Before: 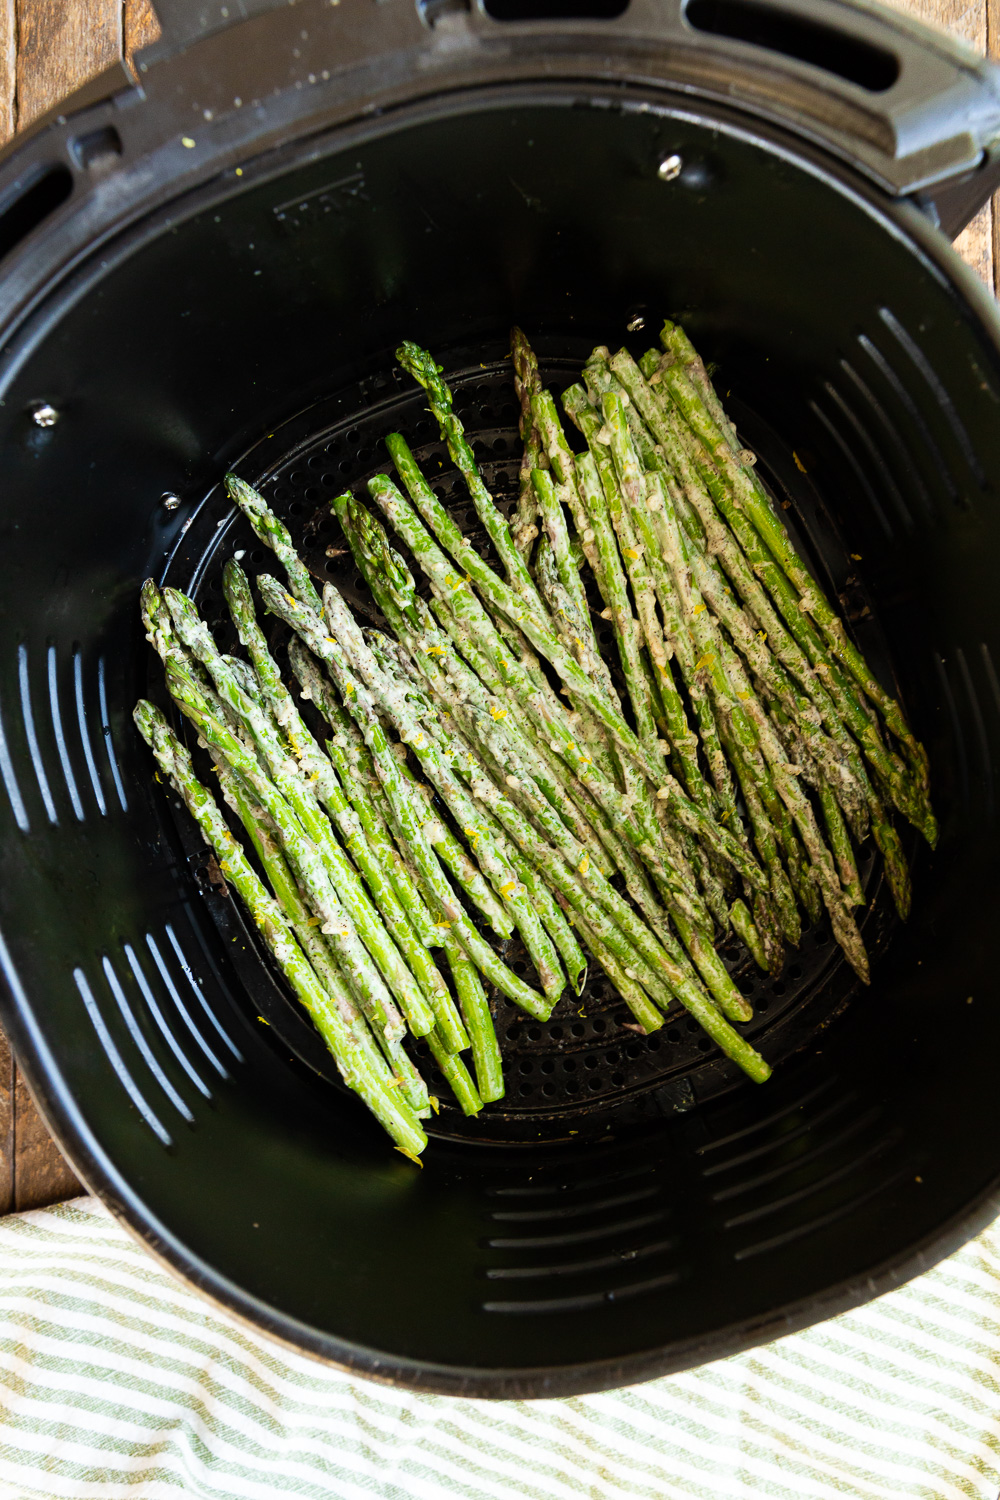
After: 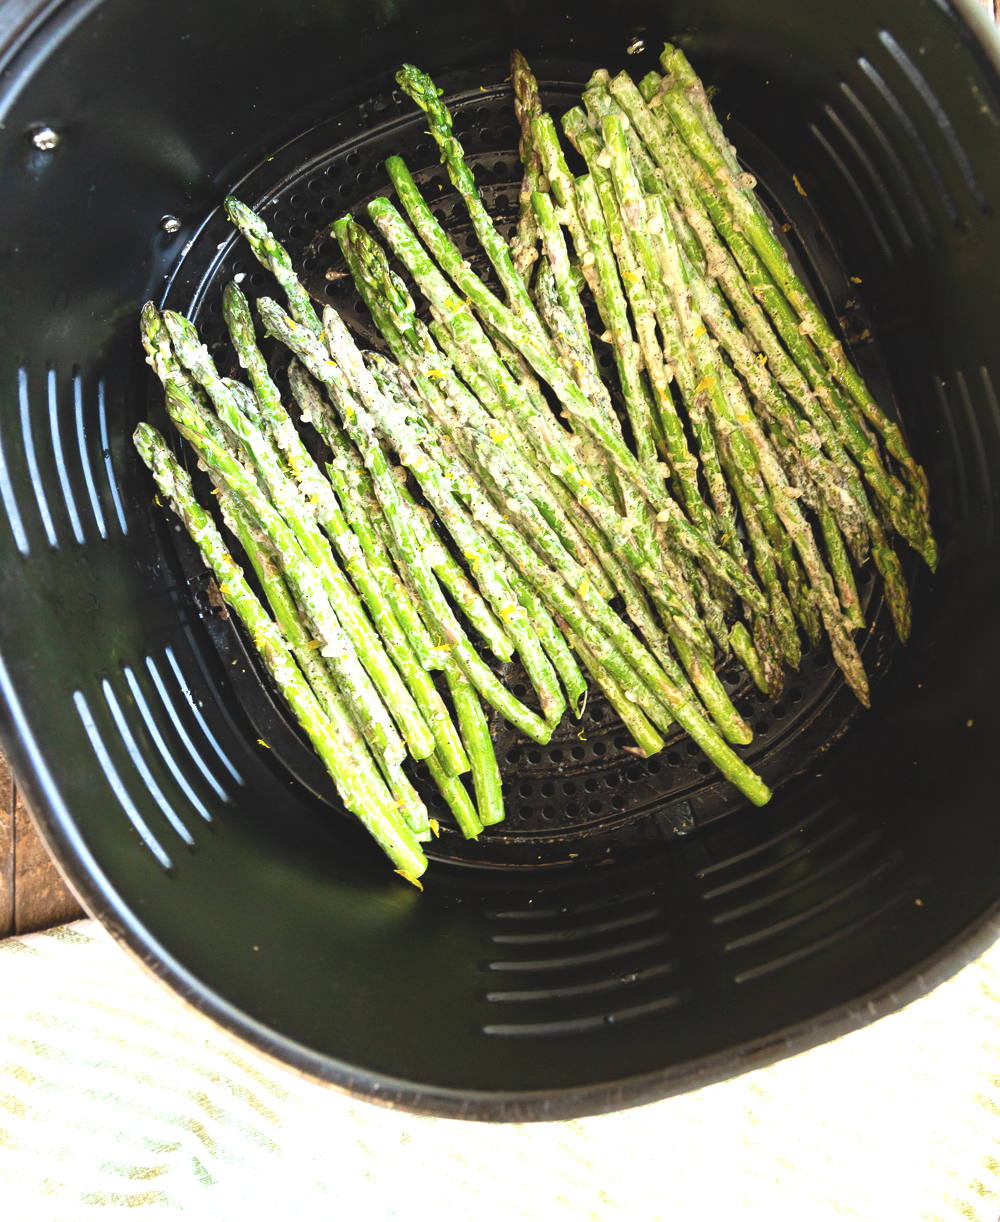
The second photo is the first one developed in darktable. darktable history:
crop and rotate: top 18.507%
exposure: black level correction 0, exposure 0.95 EV, compensate exposure bias true, compensate highlight preservation false
contrast brightness saturation: contrast -0.15, brightness 0.05, saturation -0.12
